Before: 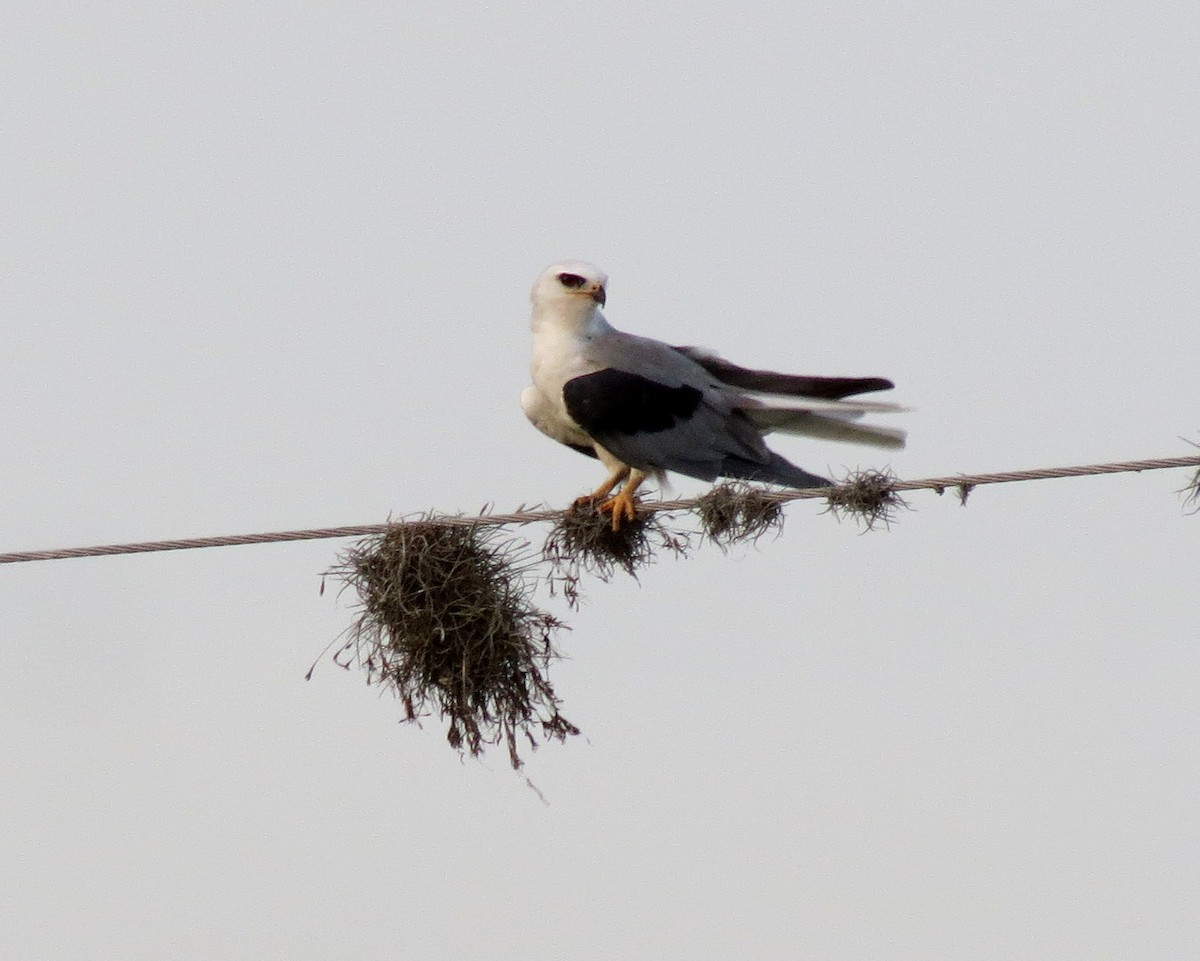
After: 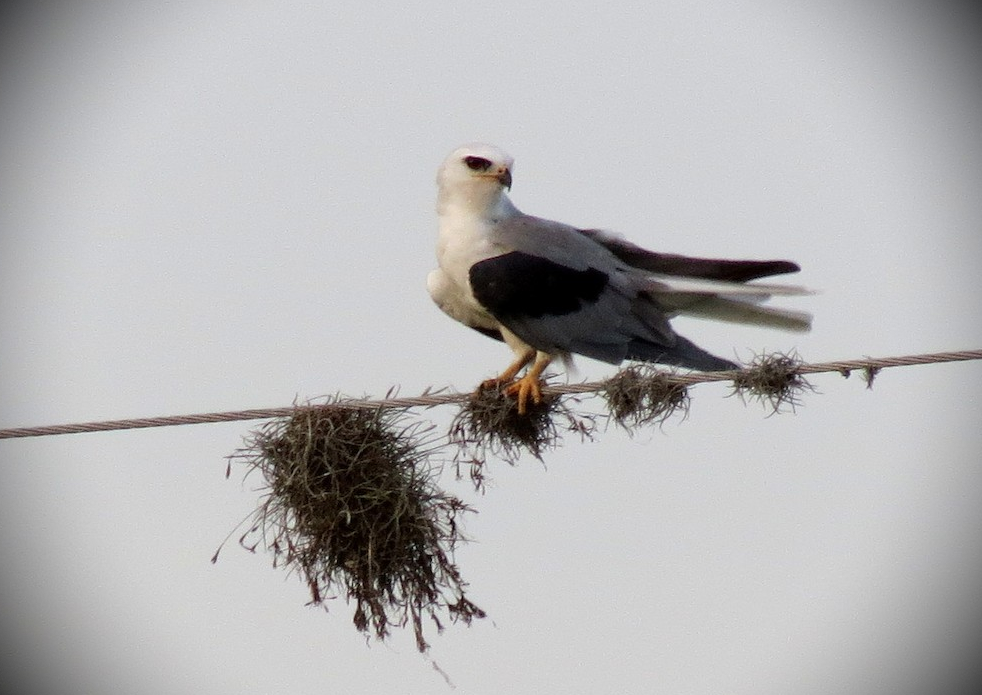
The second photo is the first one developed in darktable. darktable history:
crop: left 7.882%, top 12.179%, right 10.232%, bottom 15.469%
exposure: compensate highlight preservation false
vignetting: brightness -0.981, saturation 0.492, dithering 8-bit output
